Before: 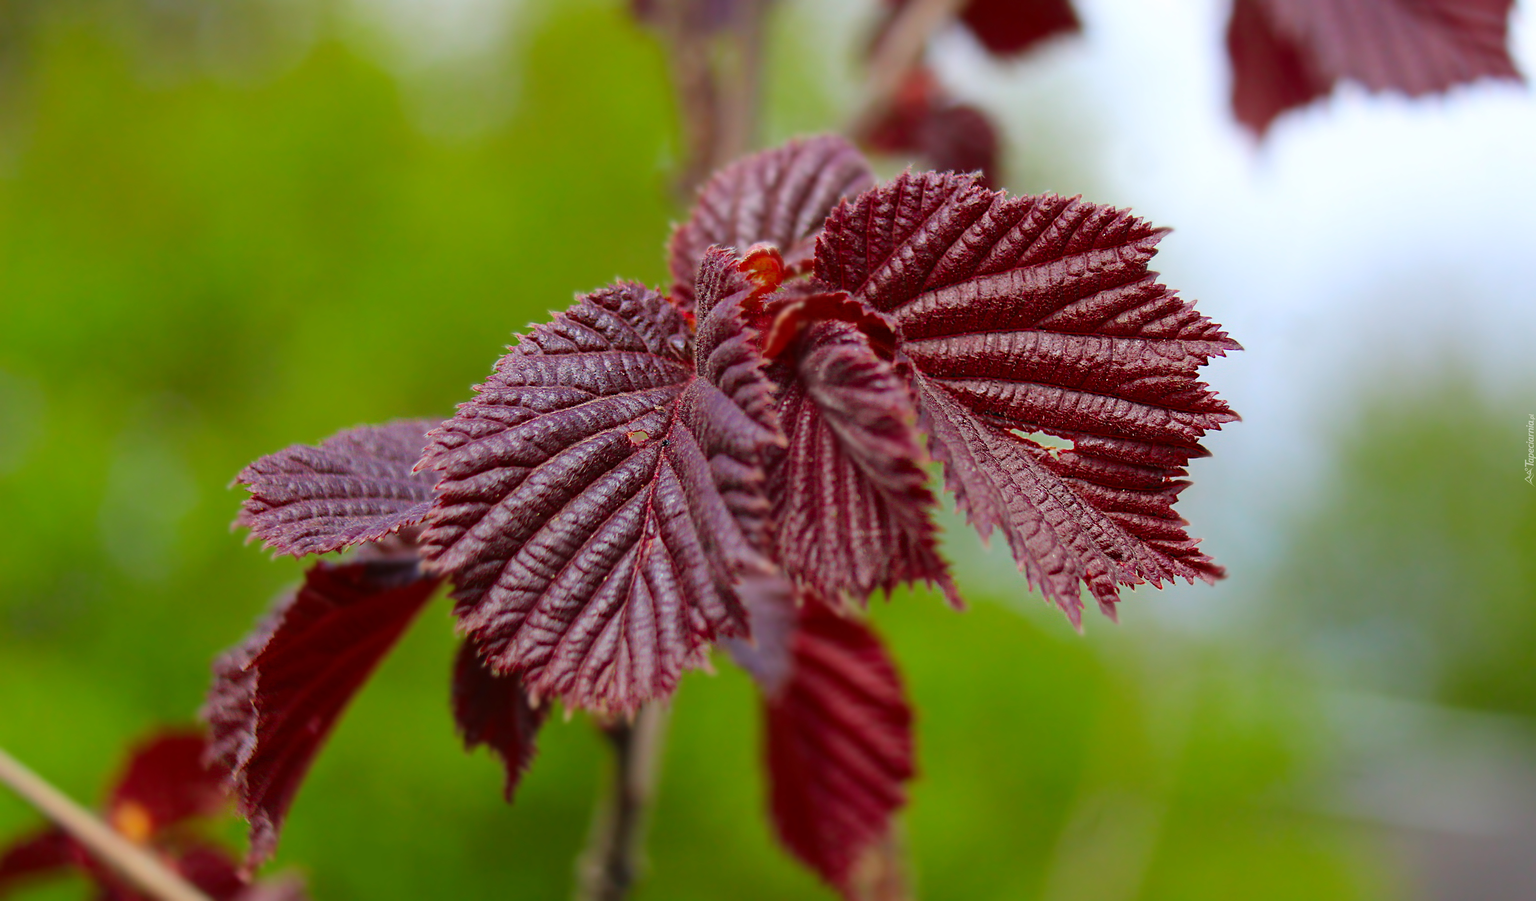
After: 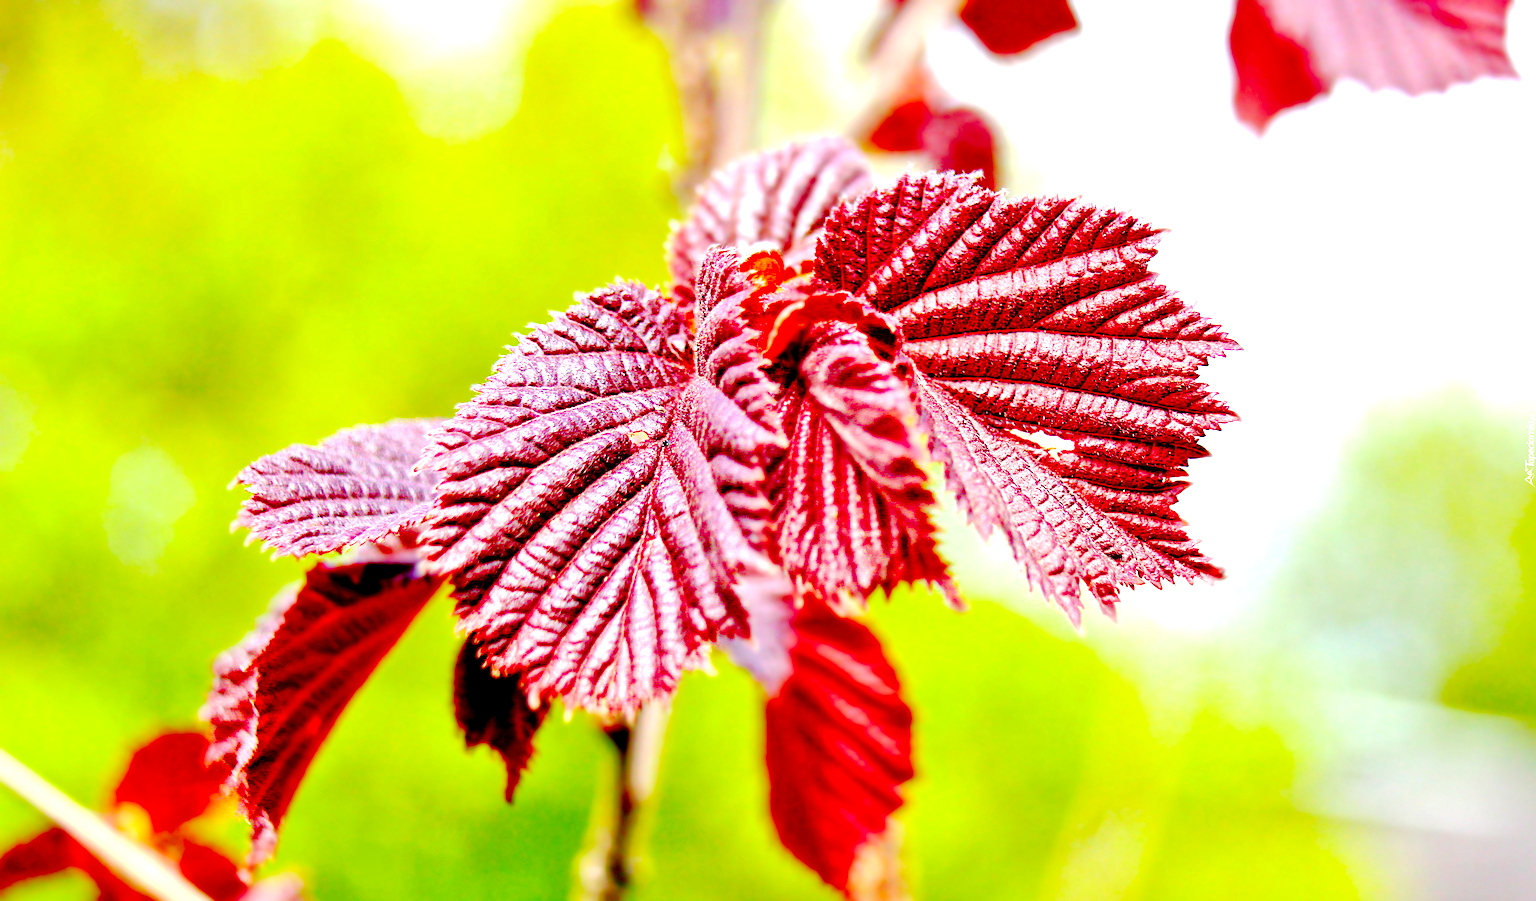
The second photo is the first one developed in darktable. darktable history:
tone curve: curves: ch0 [(0, 0) (0.003, 0.018) (0.011, 0.021) (0.025, 0.028) (0.044, 0.039) (0.069, 0.05) (0.1, 0.06) (0.136, 0.081) (0.177, 0.117) (0.224, 0.161) (0.277, 0.226) (0.335, 0.315) (0.399, 0.421) (0.468, 0.53) (0.543, 0.627) (0.623, 0.726) (0.709, 0.789) (0.801, 0.859) (0.898, 0.924) (1, 1)], preserve colors none
tone equalizer: -7 EV 0.15 EV, -6 EV 0.6 EV, -5 EV 1.15 EV, -4 EV 1.33 EV, -3 EV 1.15 EV, -2 EV 0.6 EV, -1 EV 0.15 EV, mask exposure compensation -0.5 EV
local contrast: mode bilateral grid, contrast 20, coarseness 50, detail 144%, midtone range 0.2
exposure: black level correction 0.016, exposure 1.774 EV, compensate highlight preservation false
